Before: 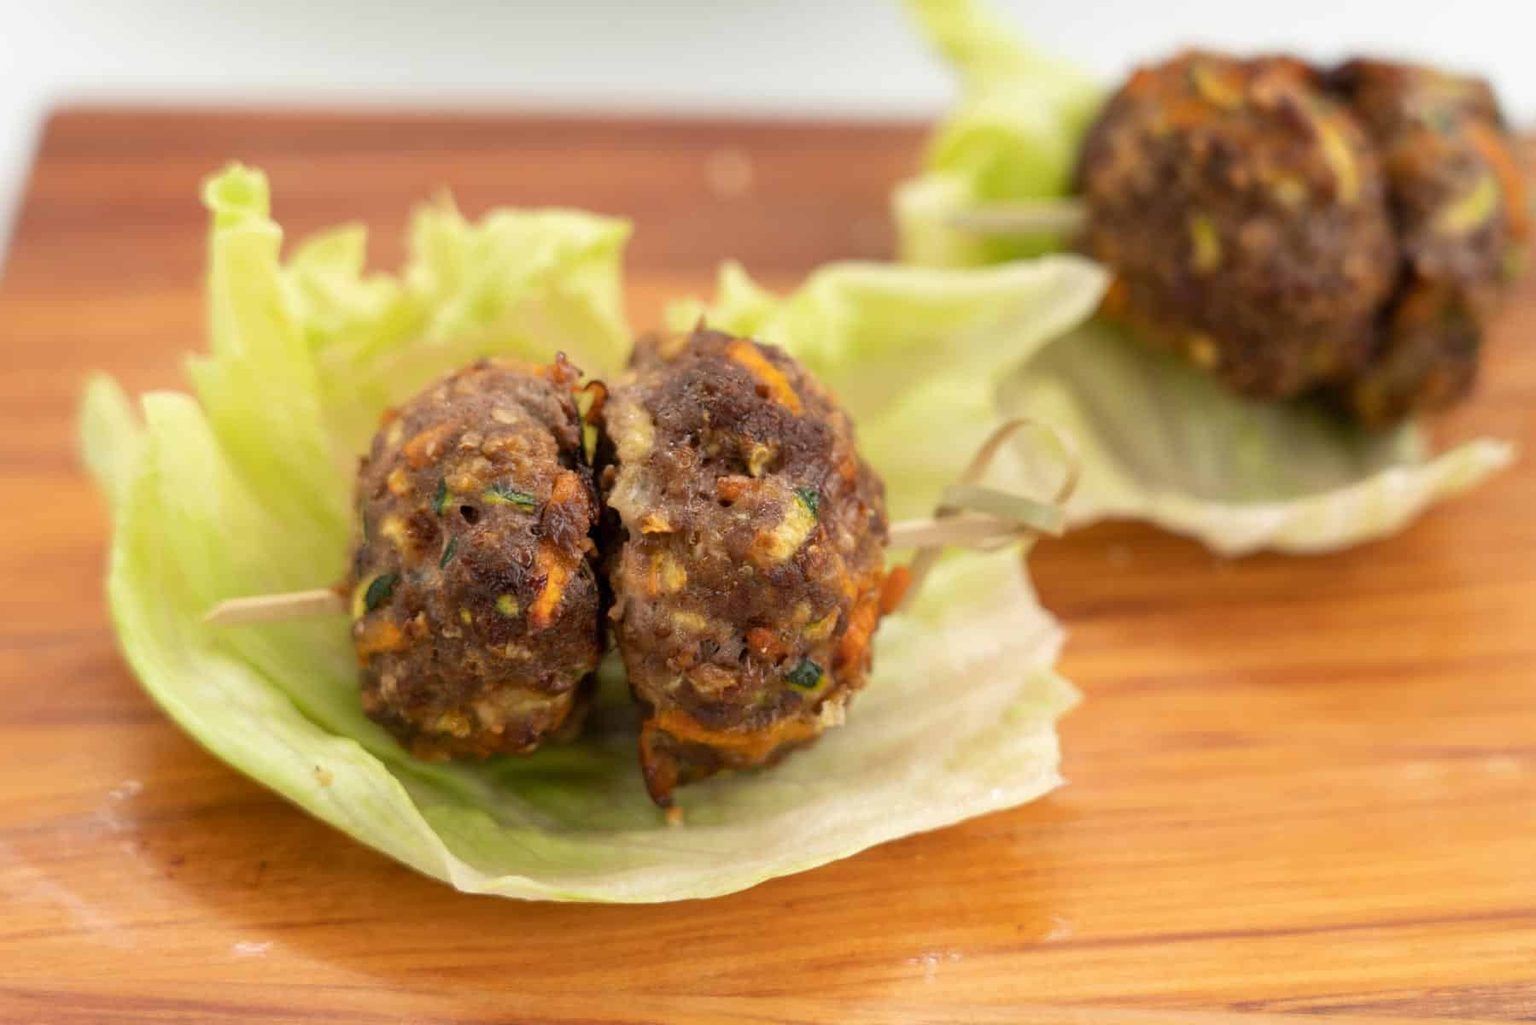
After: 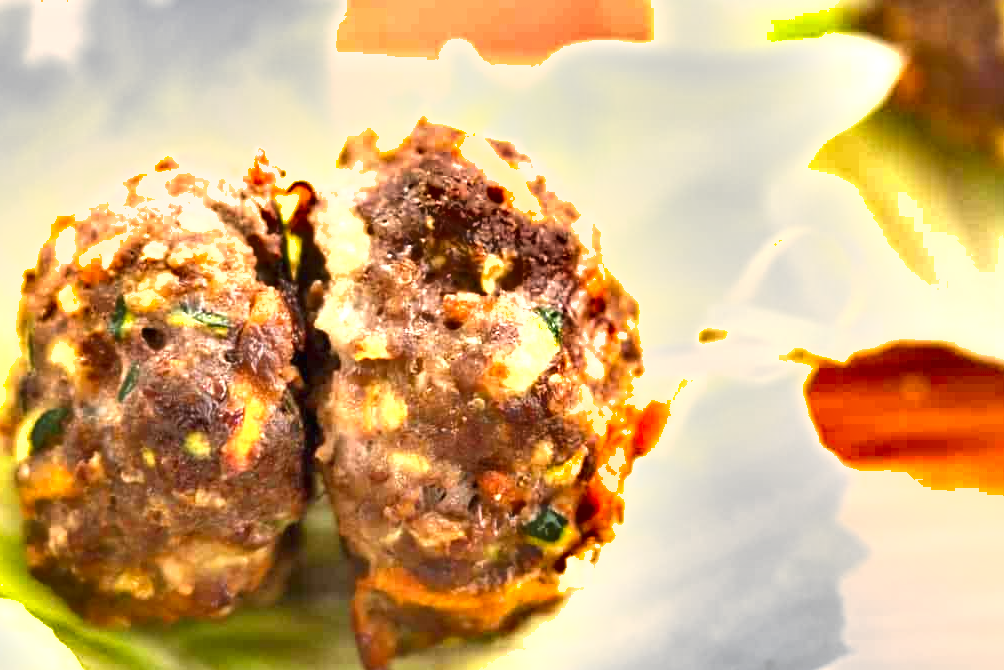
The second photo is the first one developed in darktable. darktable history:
shadows and highlights: soften with gaussian
crop and rotate: left 22.13%, top 22.054%, right 22.026%, bottom 22.102%
exposure: black level correction 0, exposure 1.741 EV, compensate exposure bias true, compensate highlight preservation false
